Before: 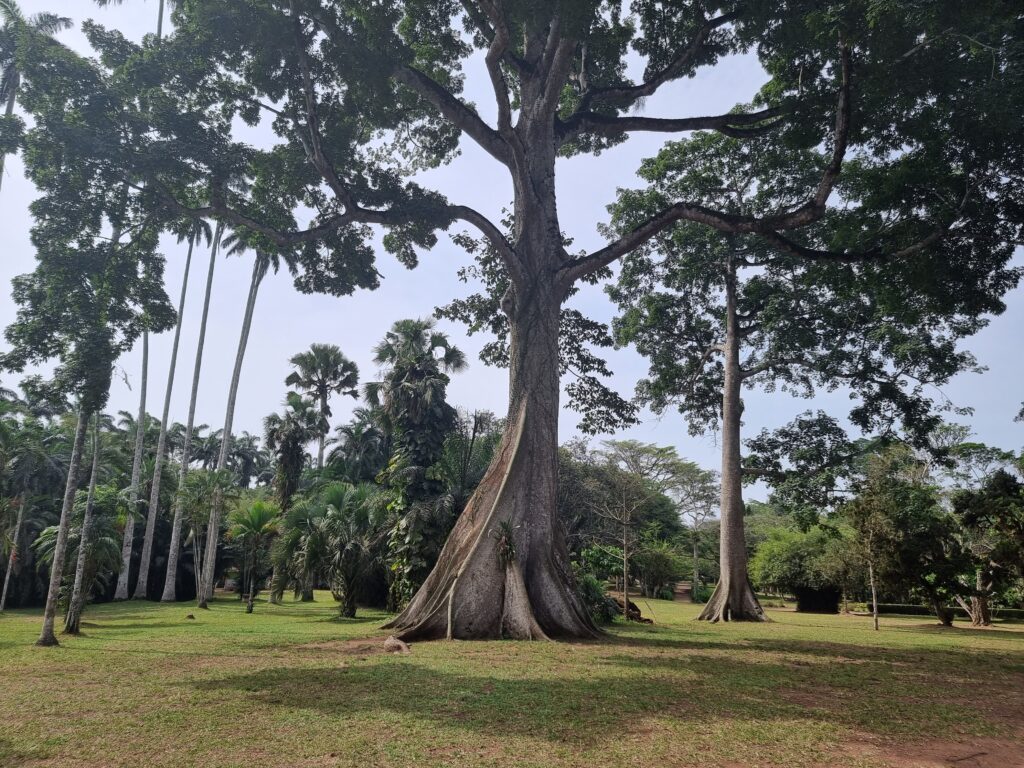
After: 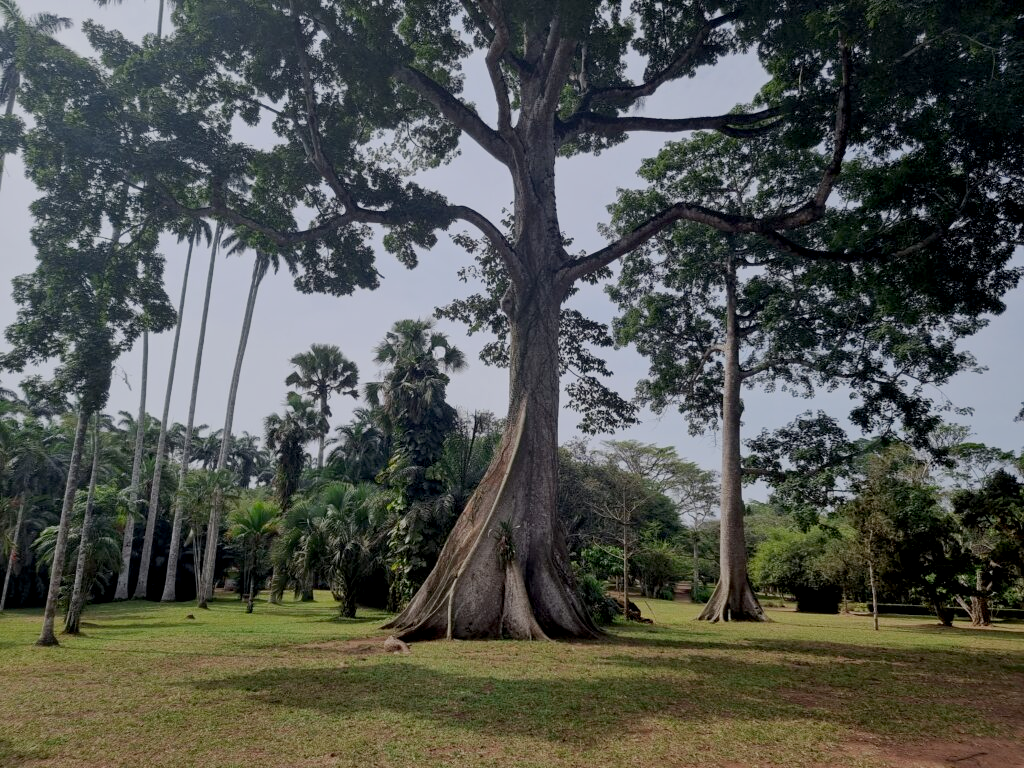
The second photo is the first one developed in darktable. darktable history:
tone equalizer: edges refinement/feathering 500, mask exposure compensation -1.57 EV, preserve details no
exposure: black level correction 0.009, exposure -0.614 EV, compensate highlight preservation false
base curve: curves: ch0 [(0, 0) (0.262, 0.32) (0.722, 0.705) (1, 1)], exposure shift 0.01, preserve colors none
